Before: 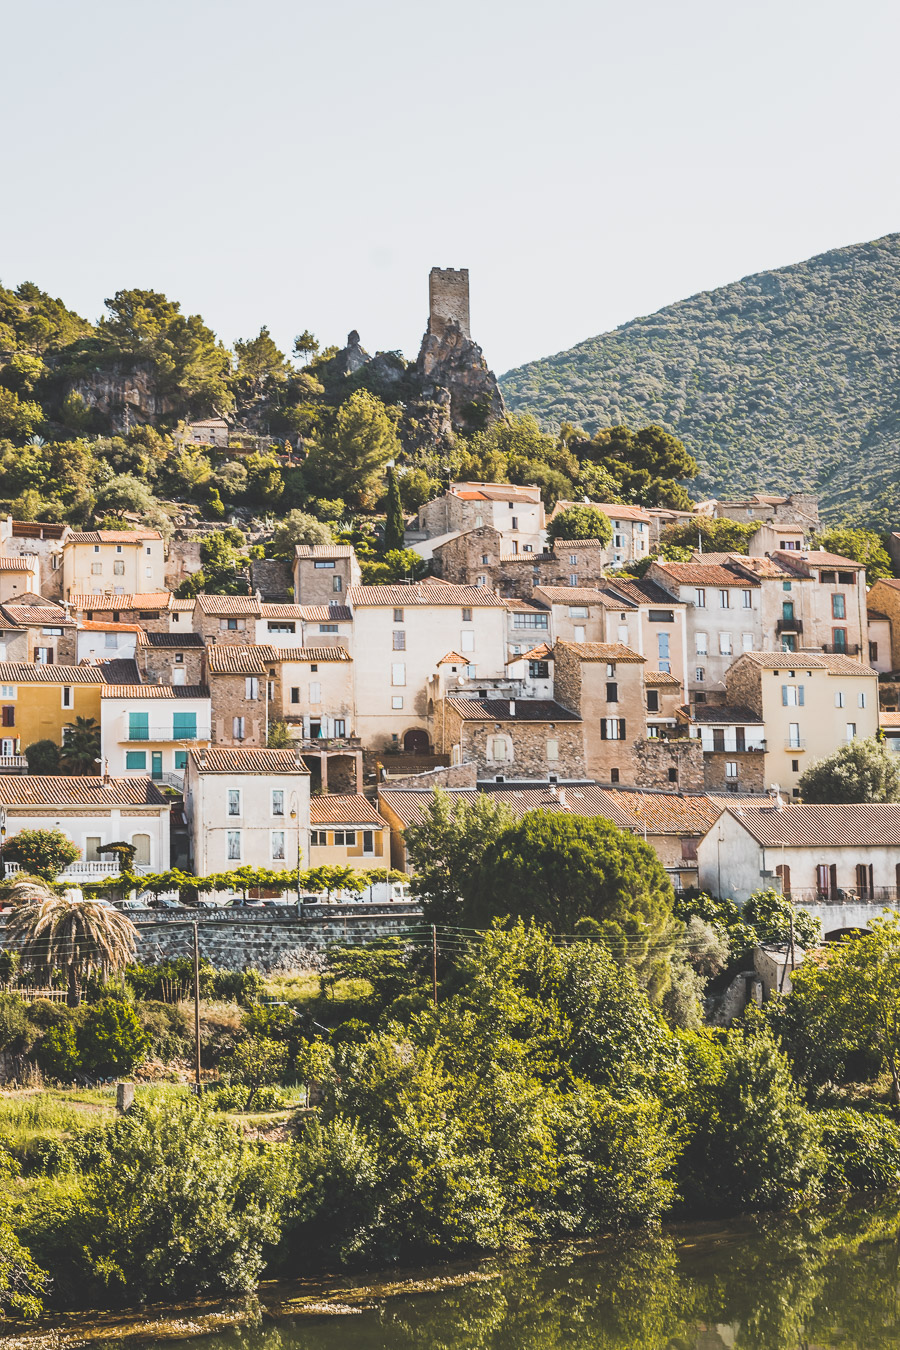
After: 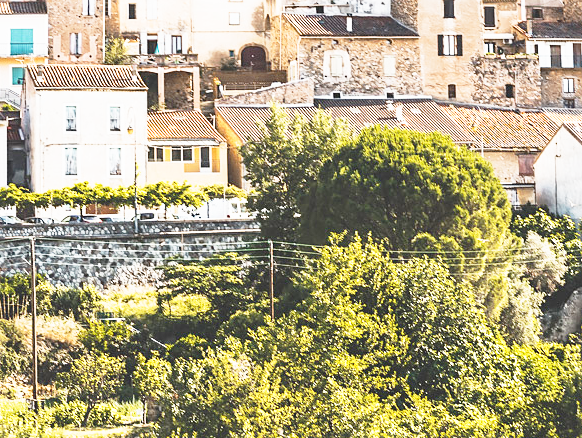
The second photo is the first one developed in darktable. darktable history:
sharpen: amount 0.202
crop: left 18.182%, top 50.669%, right 17.136%, bottom 16.852%
base curve: curves: ch0 [(0, 0) (0.012, 0.01) (0.073, 0.168) (0.31, 0.711) (0.645, 0.957) (1, 1)], preserve colors none
